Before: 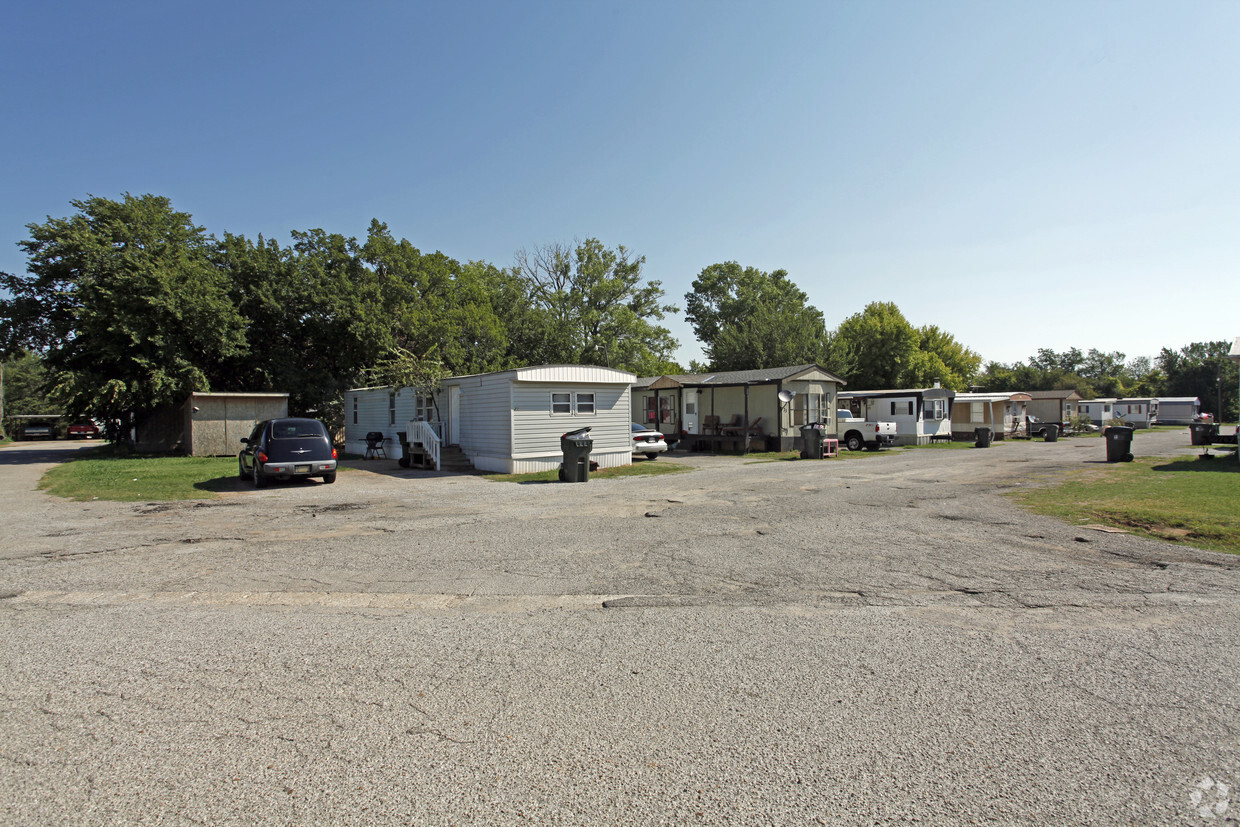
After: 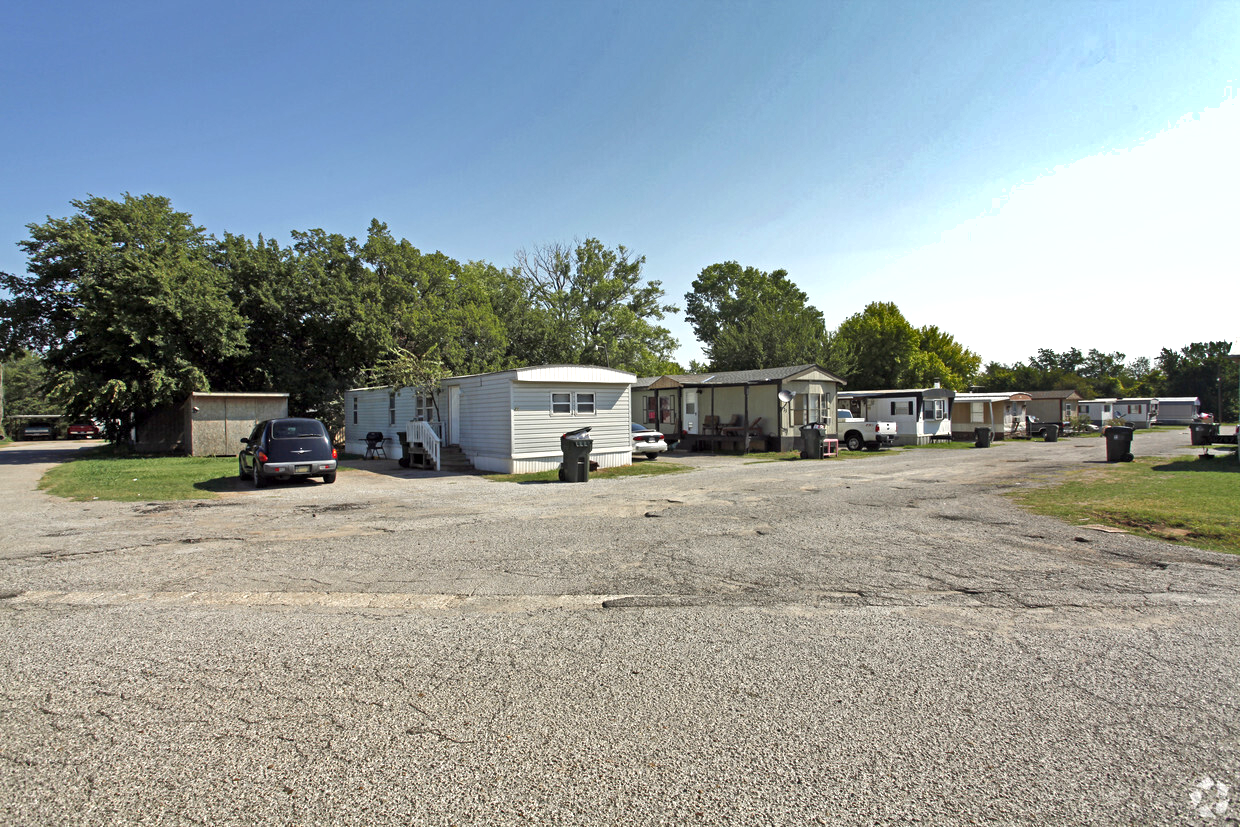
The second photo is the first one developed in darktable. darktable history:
shadows and highlights: radius 102.34, shadows 50.71, highlights -64.15, soften with gaussian
exposure: black level correction 0.001, exposure 0.5 EV, compensate highlight preservation false
